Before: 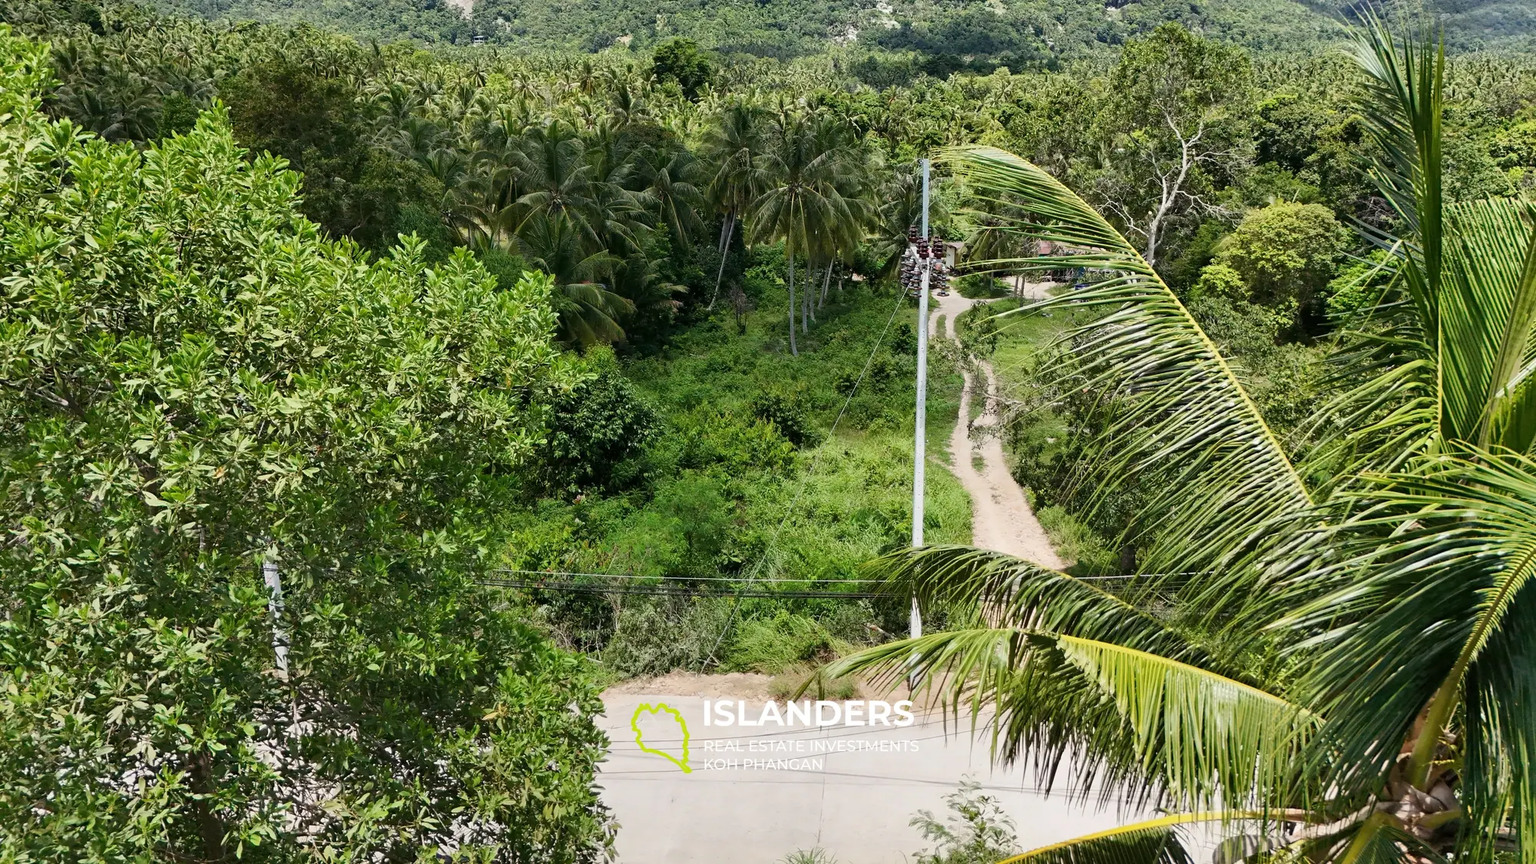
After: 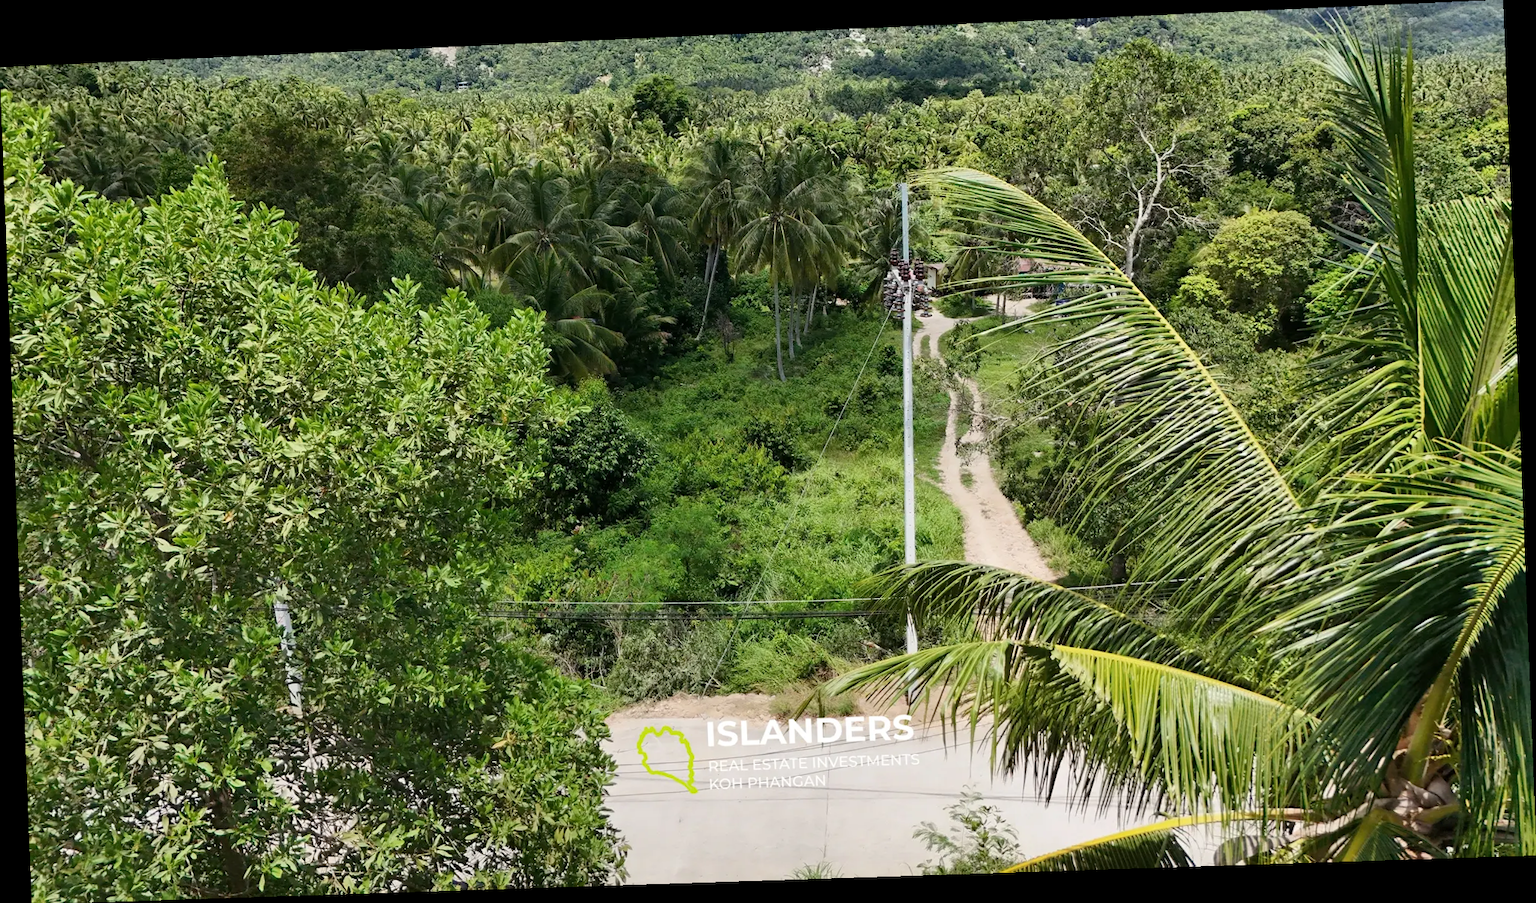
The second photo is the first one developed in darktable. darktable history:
rotate and perspective: rotation -2.22°, lens shift (horizontal) -0.022, automatic cropping off
exposure: compensate exposure bias true, compensate highlight preservation false
